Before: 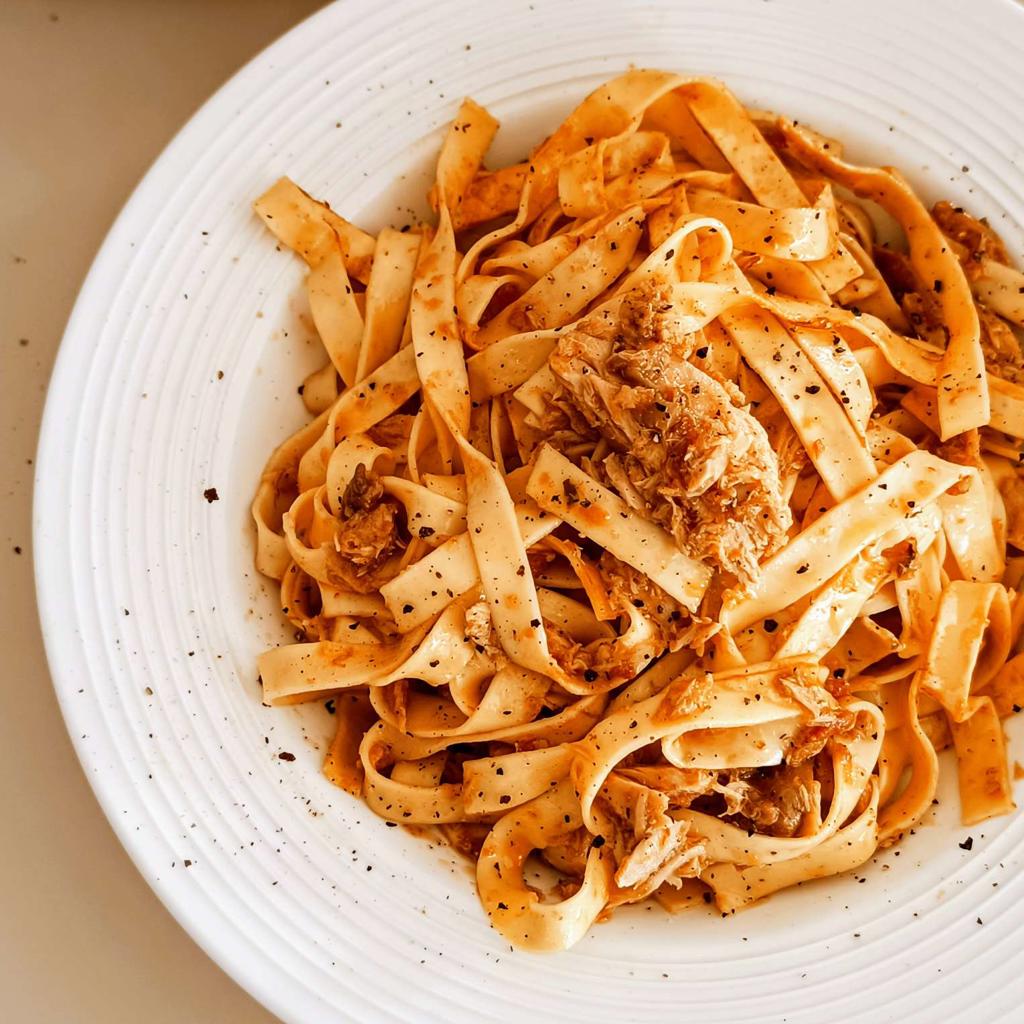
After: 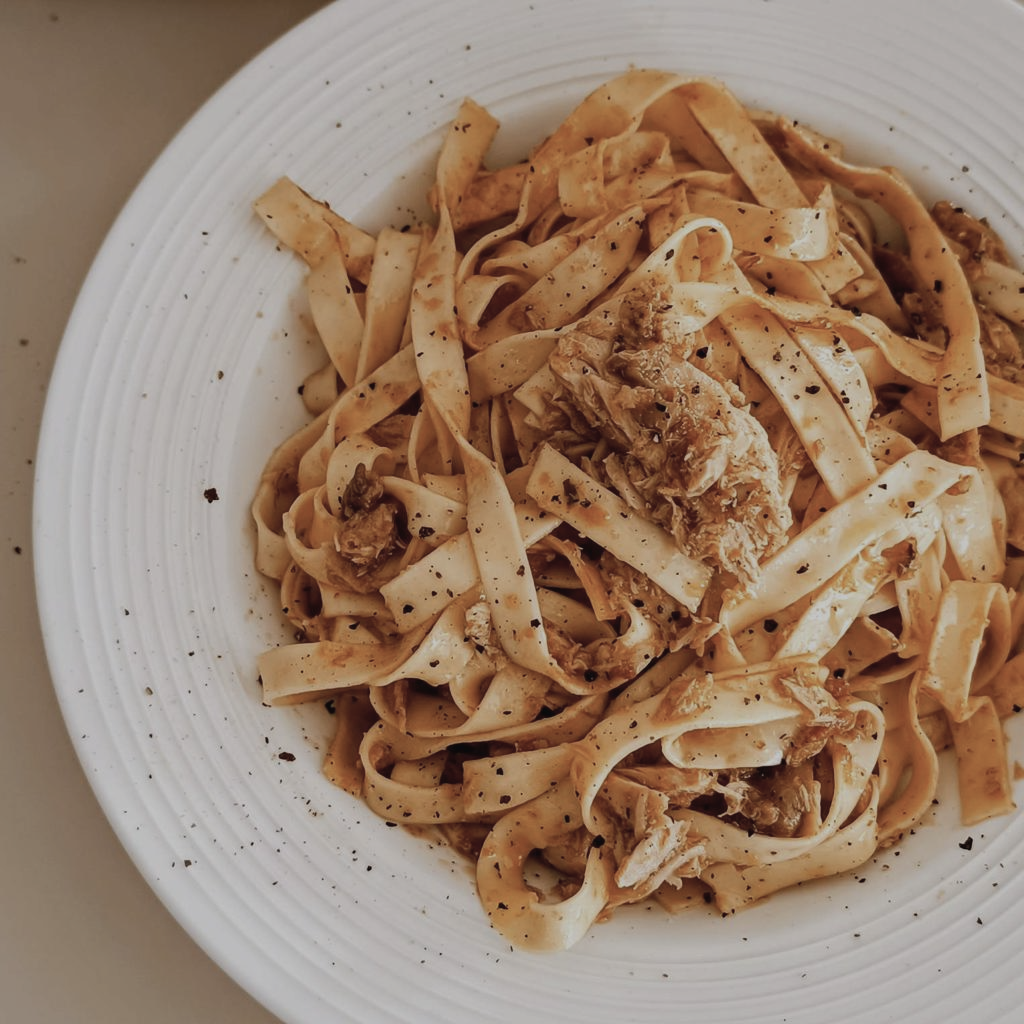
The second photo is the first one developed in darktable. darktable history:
contrast brightness saturation: contrast -0.05, saturation -0.41
exposure: black level correction 0, exposure -0.766 EV, compensate highlight preservation false
